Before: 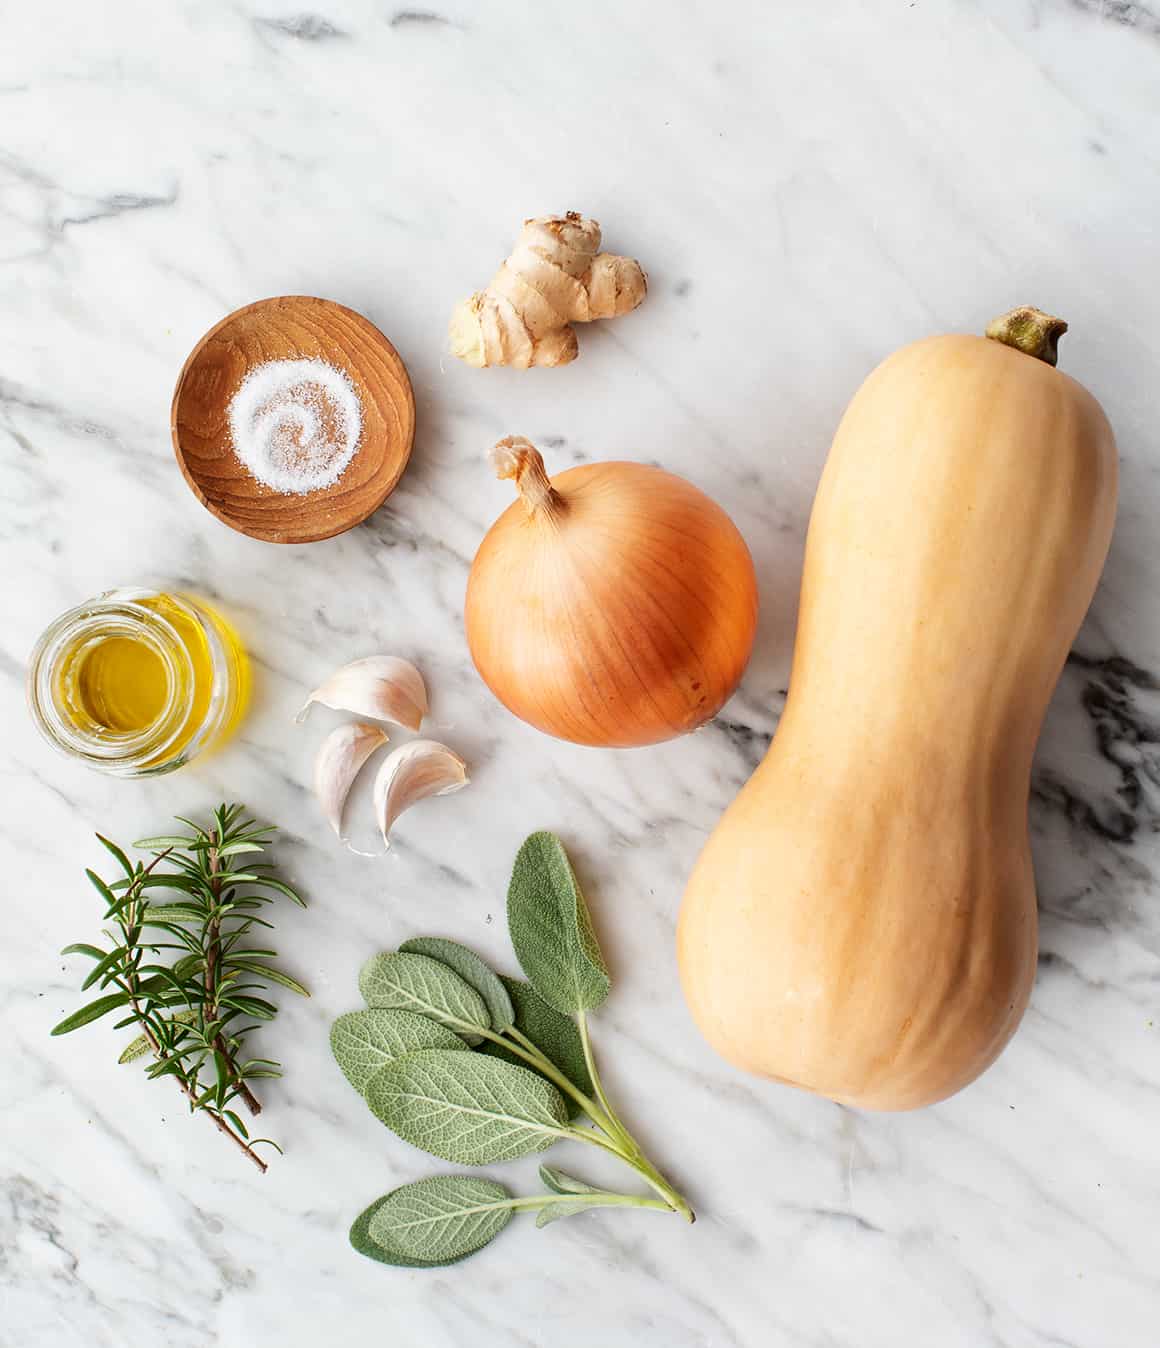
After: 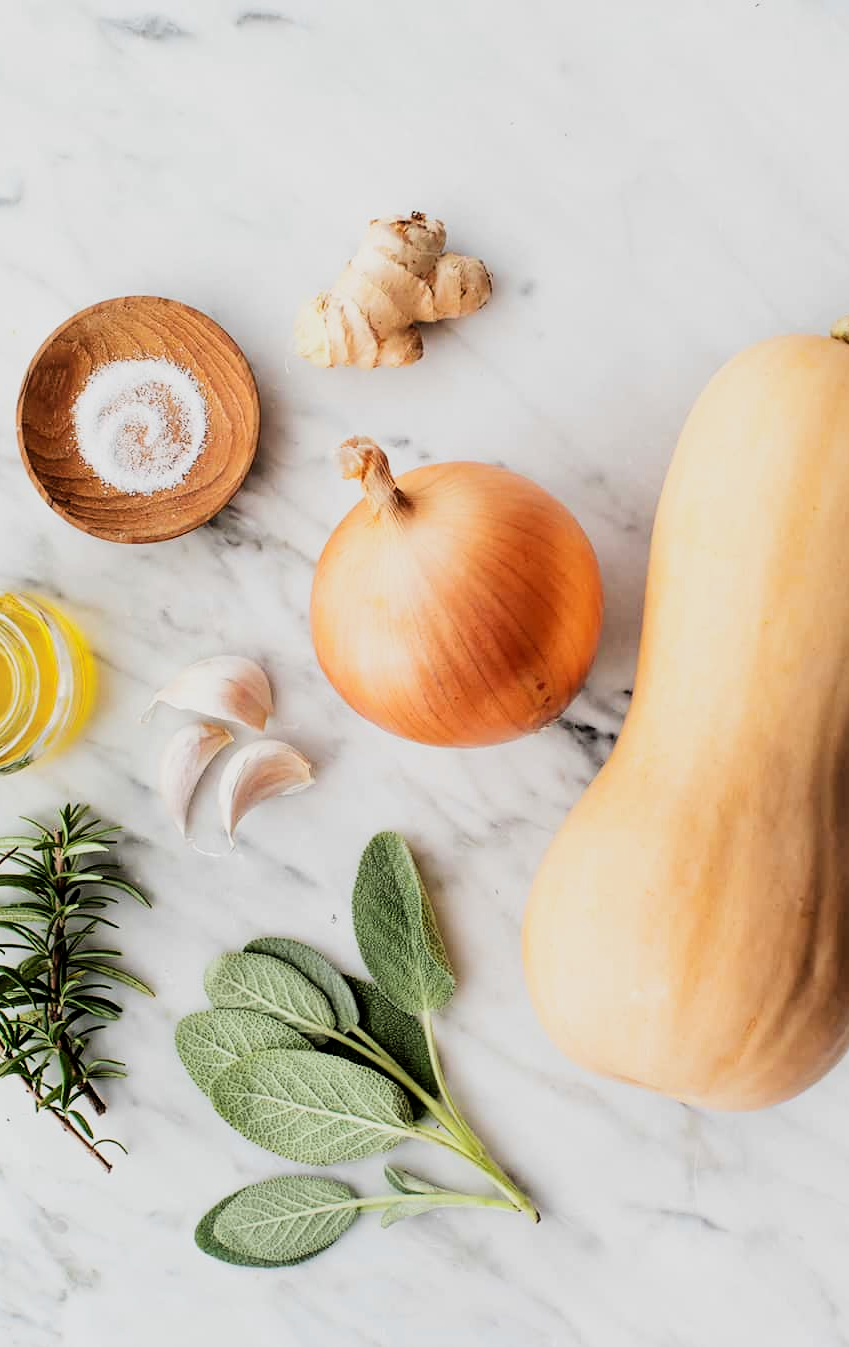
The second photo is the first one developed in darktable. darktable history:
crop: left 13.443%, right 13.31%
filmic rgb: black relative exposure -5 EV, hardness 2.88, contrast 1.4, highlights saturation mix -30%
